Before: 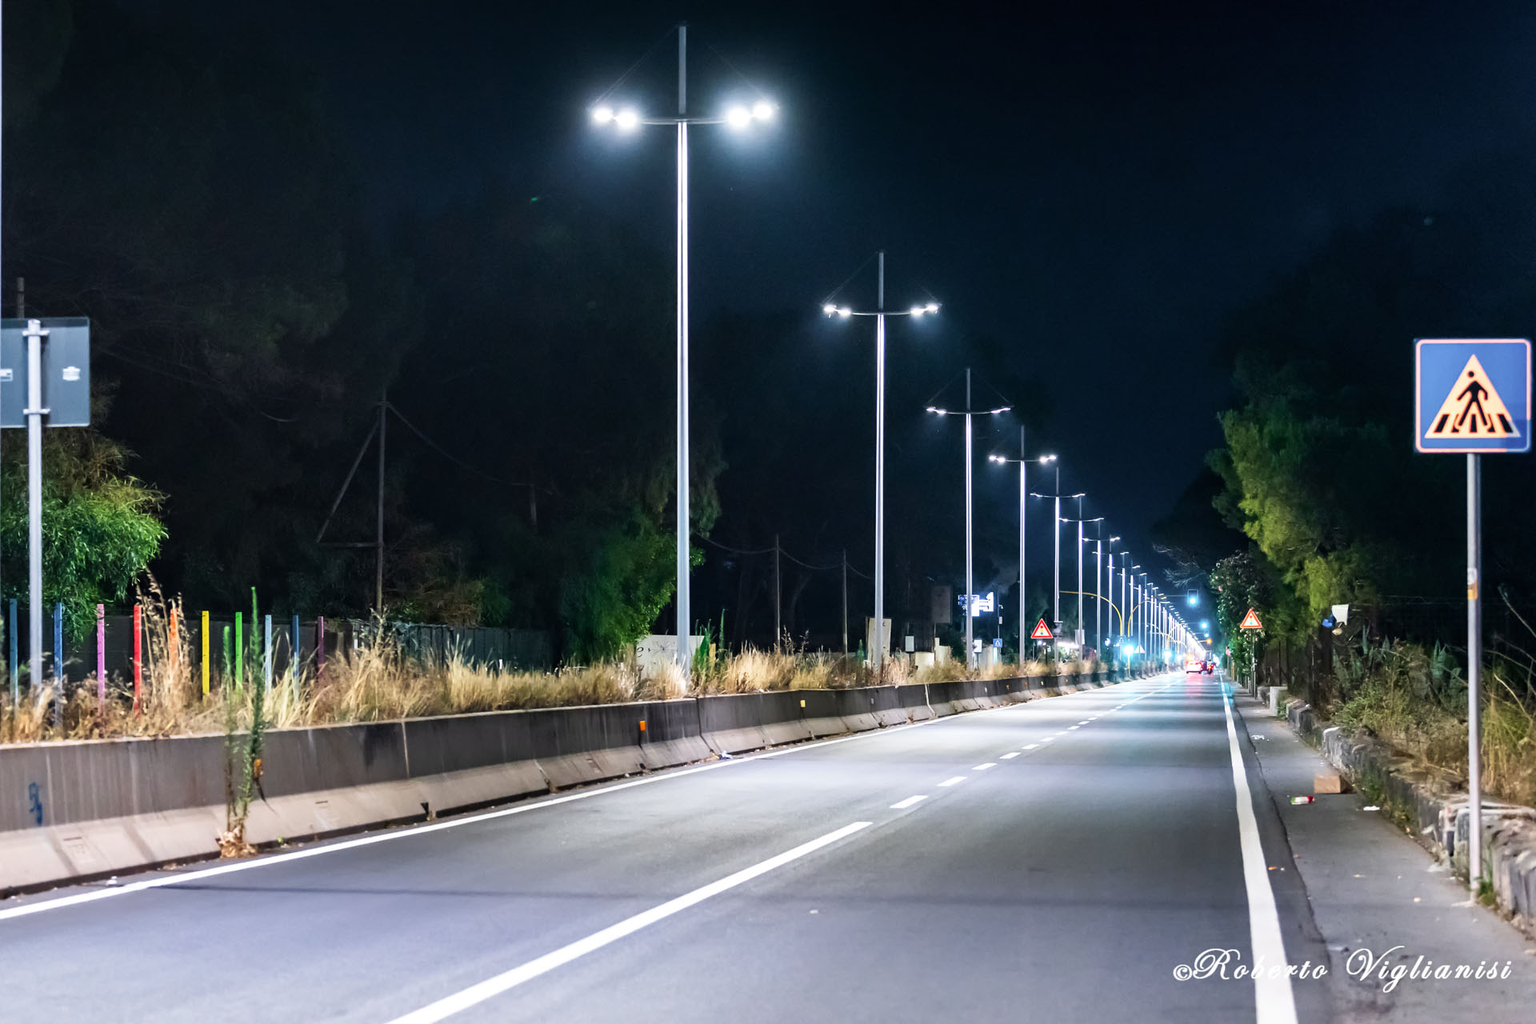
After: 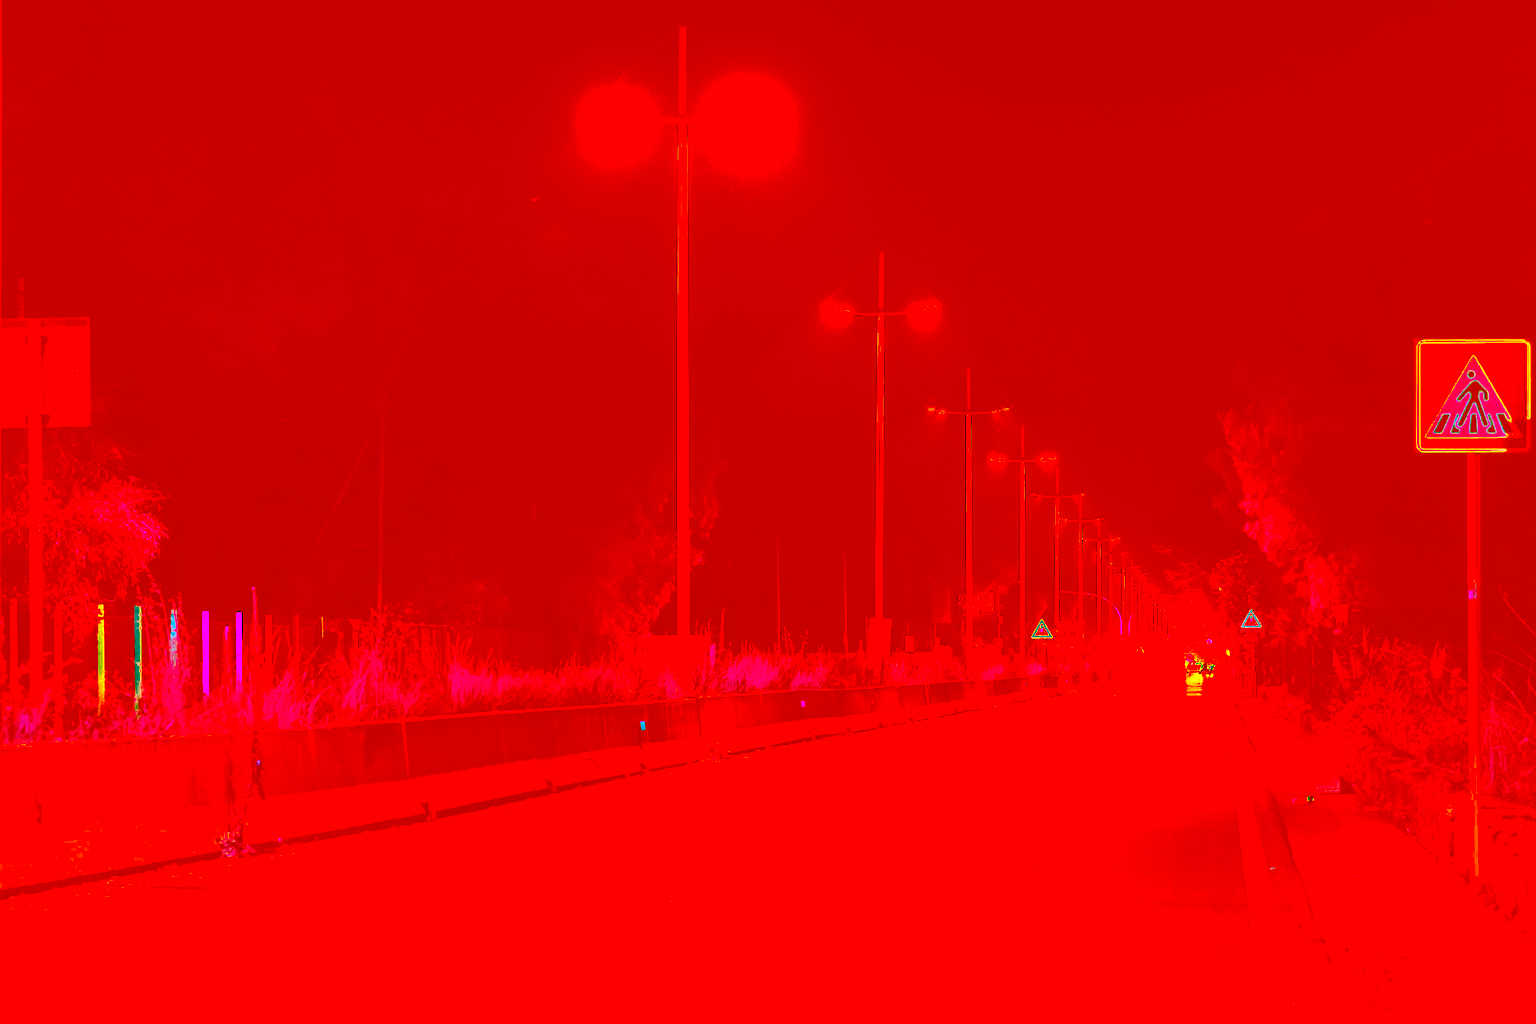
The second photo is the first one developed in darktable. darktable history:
color zones: curves: ch0 [(0.004, 0.305) (0.261, 0.623) (0.389, 0.399) (0.708, 0.571) (0.947, 0.34)]; ch1 [(0.025, 0.645) (0.229, 0.584) (0.326, 0.551) (0.484, 0.262) (0.757, 0.643)]
exposure: exposure 0.127 EV, compensate highlight preservation false
color correction: highlights a* -39.68, highlights b* -40, shadows a* -40, shadows b* -40, saturation -3
rgb curve: curves: ch0 [(0, 0.186) (0.314, 0.284) (0.775, 0.708) (1, 1)], compensate middle gray true, preserve colors none
